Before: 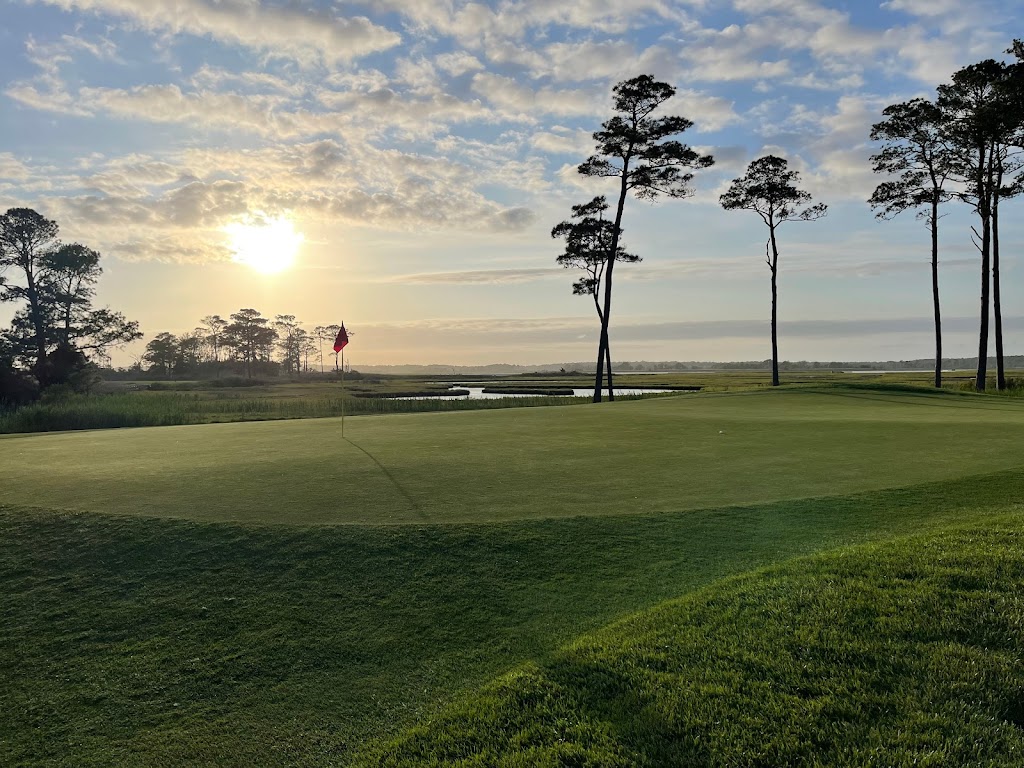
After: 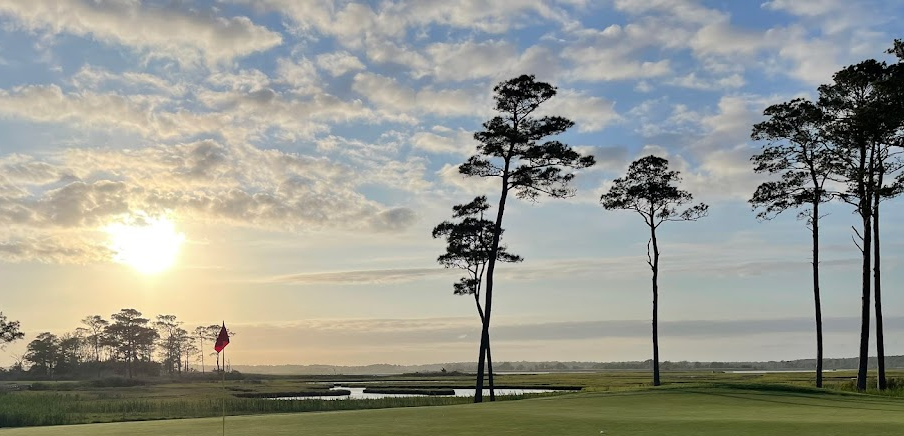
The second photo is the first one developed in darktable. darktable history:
crop and rotate: left 11.685%, bottom 43.172%
shadows and highlights: shadows 74.63, highlights -25.16, soften with gaussian
